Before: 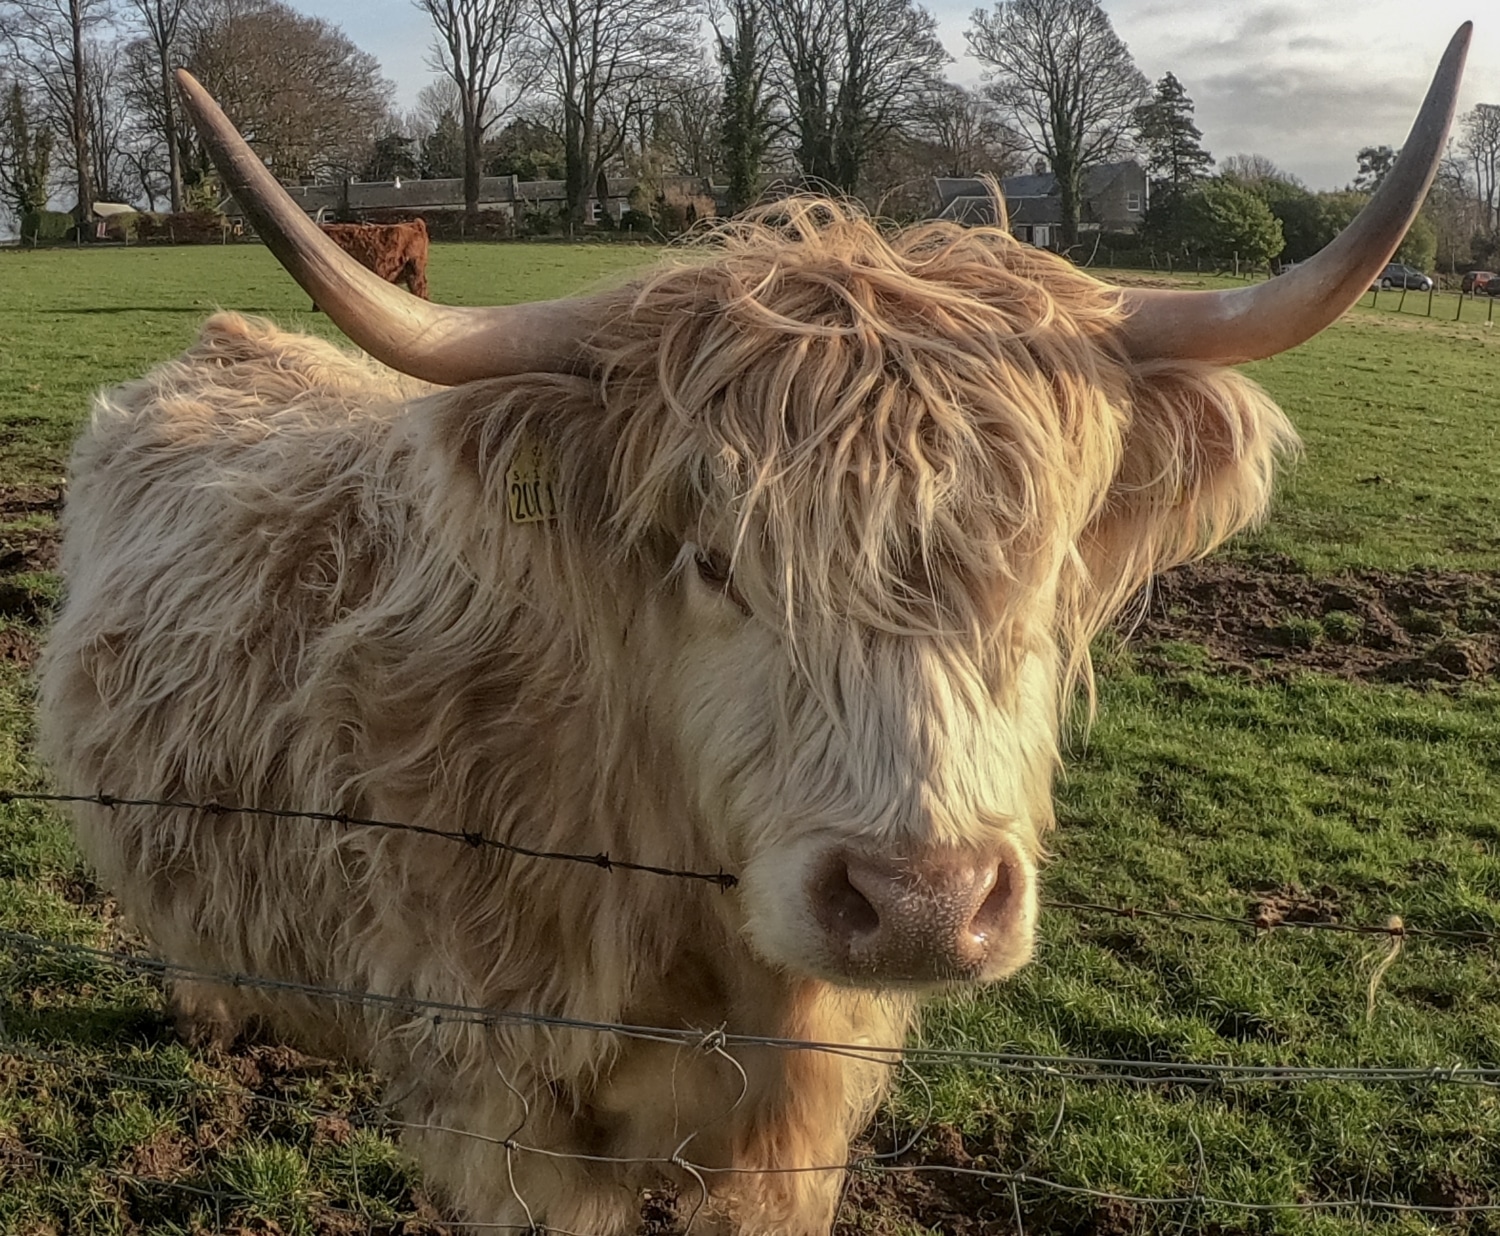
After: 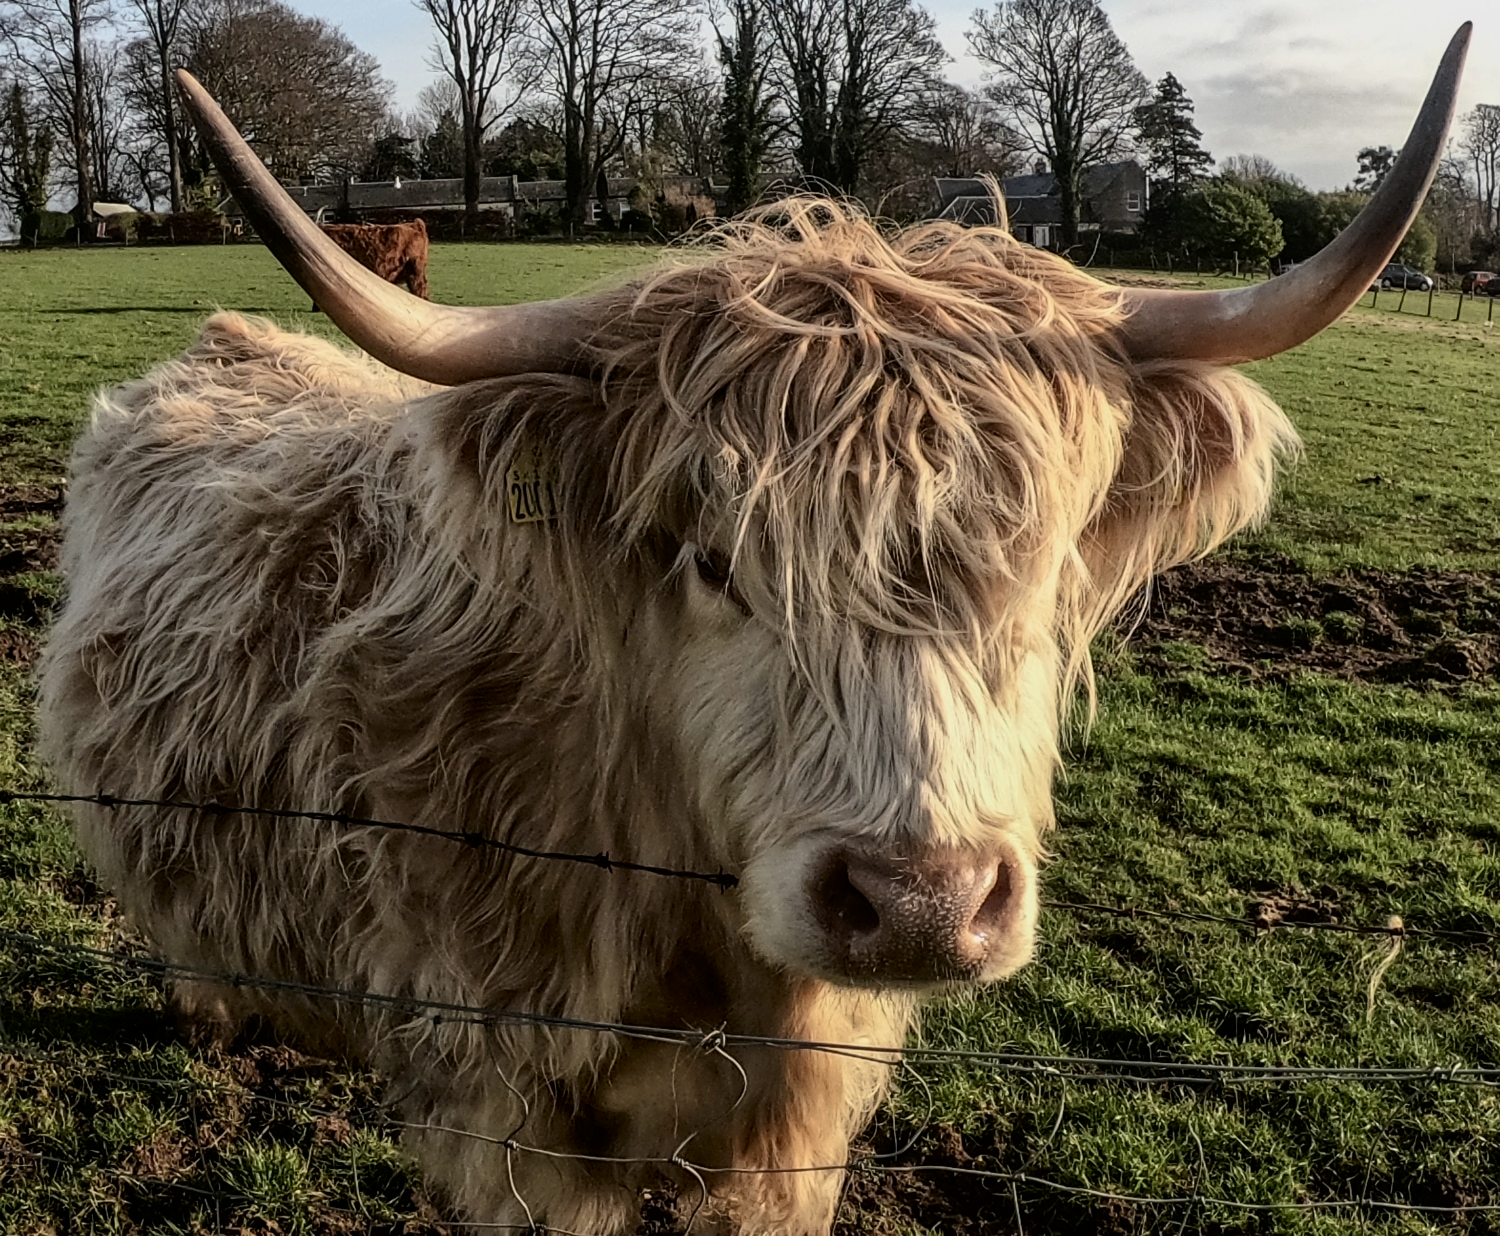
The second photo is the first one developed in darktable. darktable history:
tone equalizer: on, module defaults
filmic rgb: black relative exposure -11.88 EV, white relative exposure 5.43 EV, threshold 3 EV, hardness 4.49, latitude 50%, contrast 1.14, color science v5 (2021), contrast in shadows safe, contrast in highlights safe, enable highlight reconstruction true
contrast brightness saturation: contrast 0.22
exposure: compensate highlight preservation false
